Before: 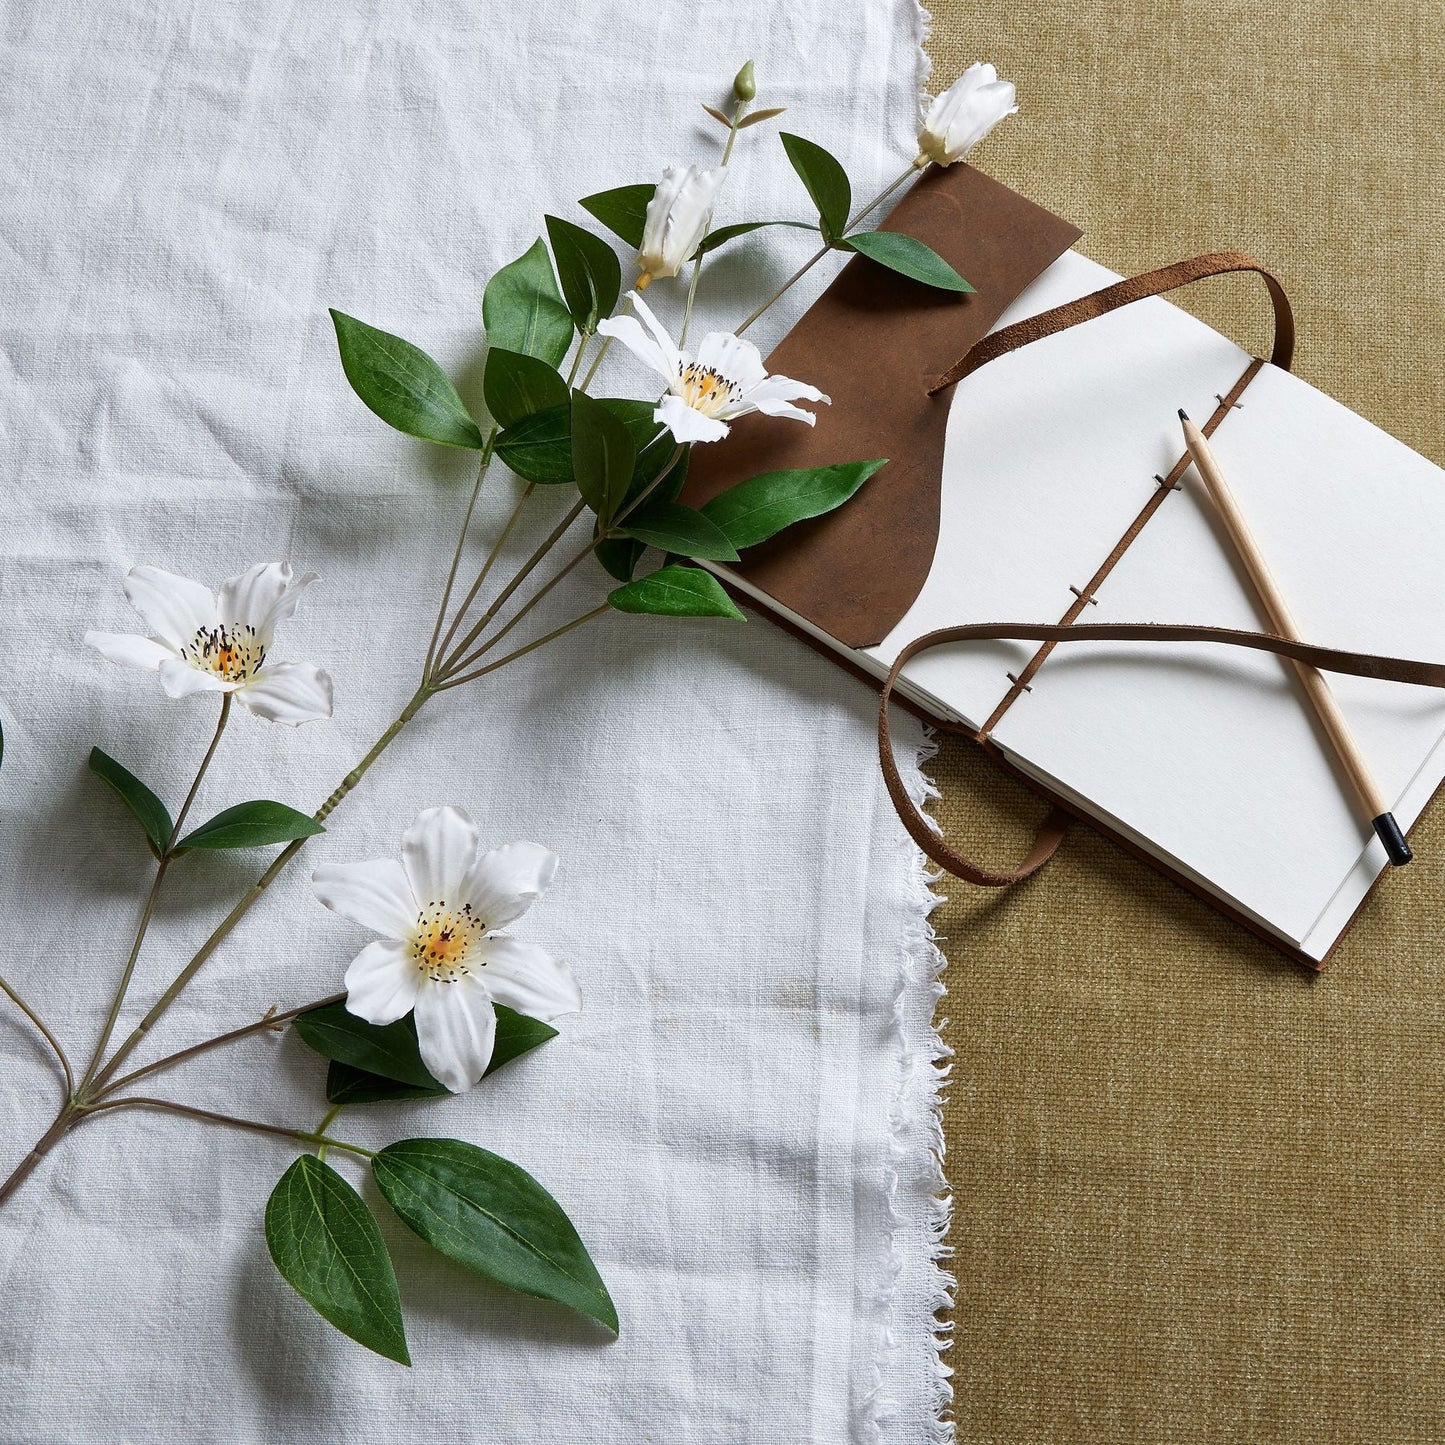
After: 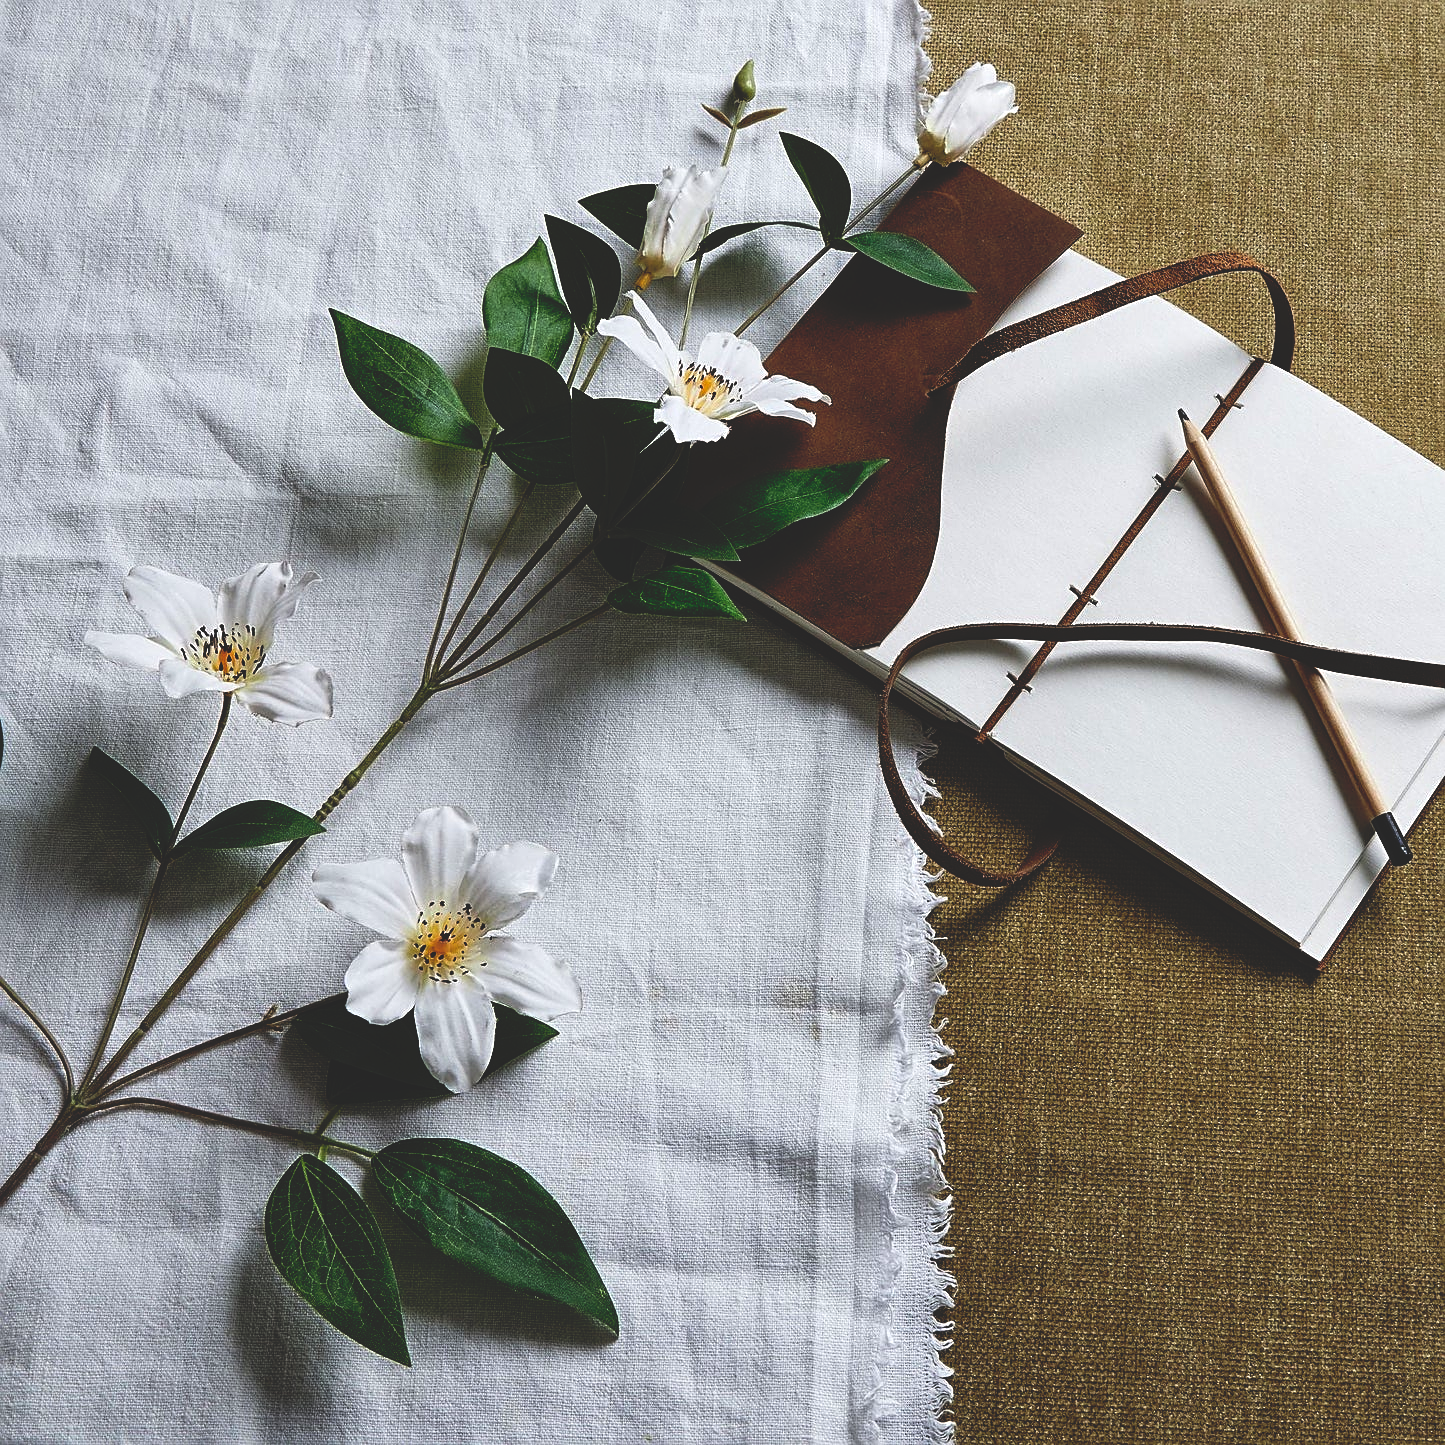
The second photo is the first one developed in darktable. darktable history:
sharpen: on, module defaults
base curve: curves: ch0 [(0, 0.02) (0.083, 0.036) (1, 1)], preserve colors none
